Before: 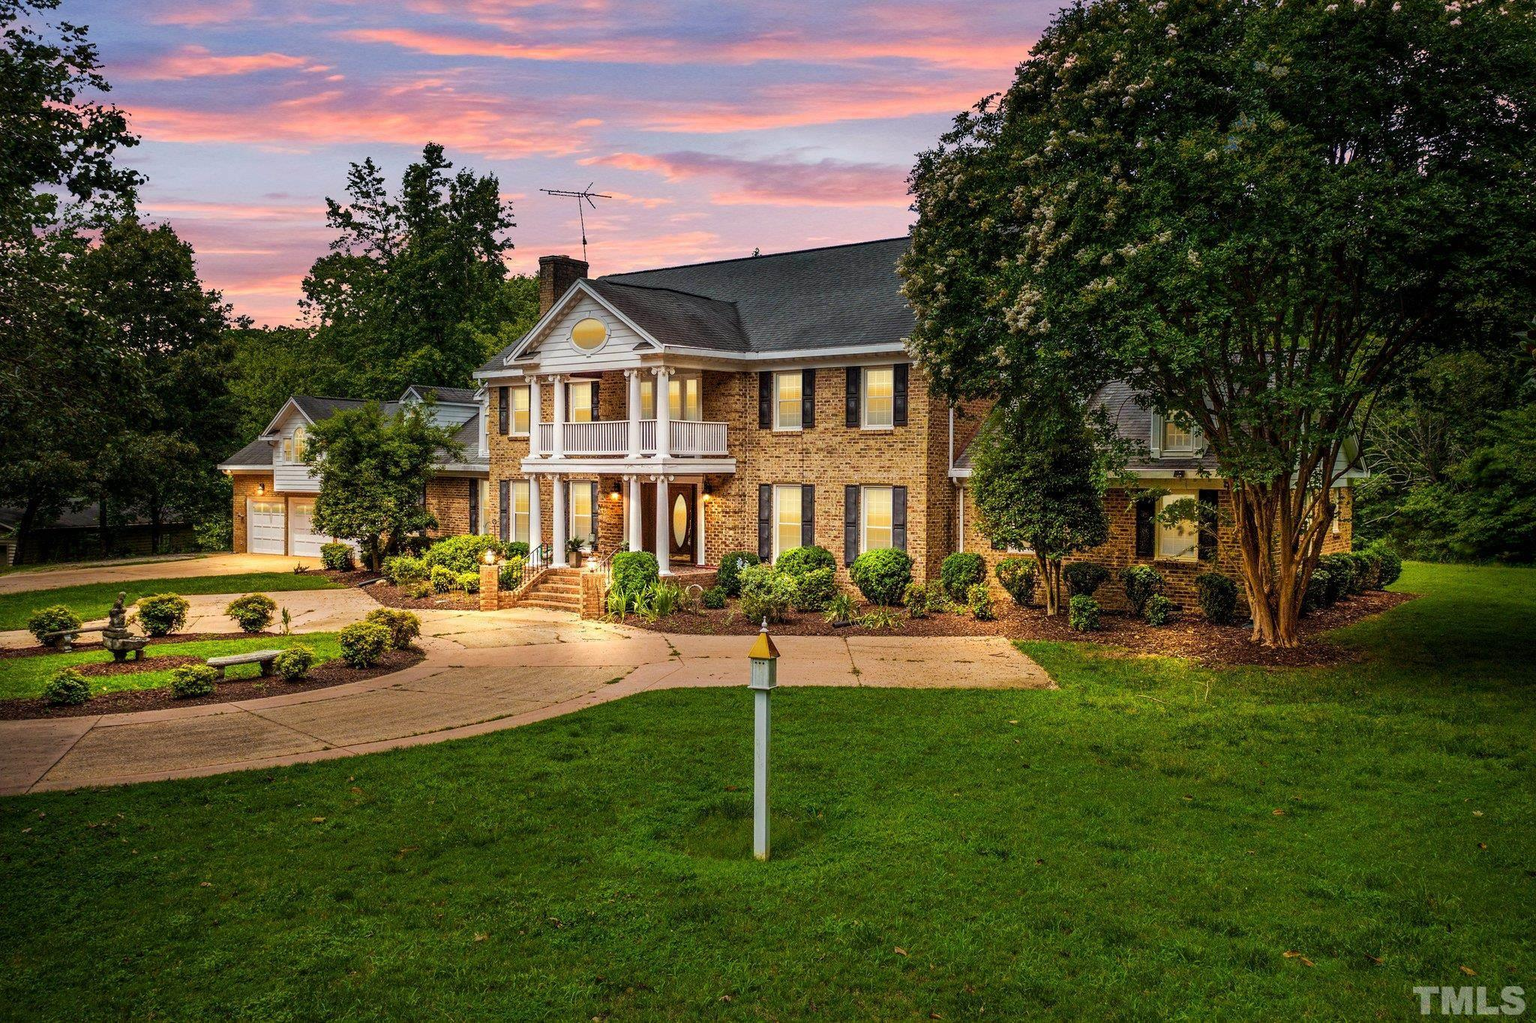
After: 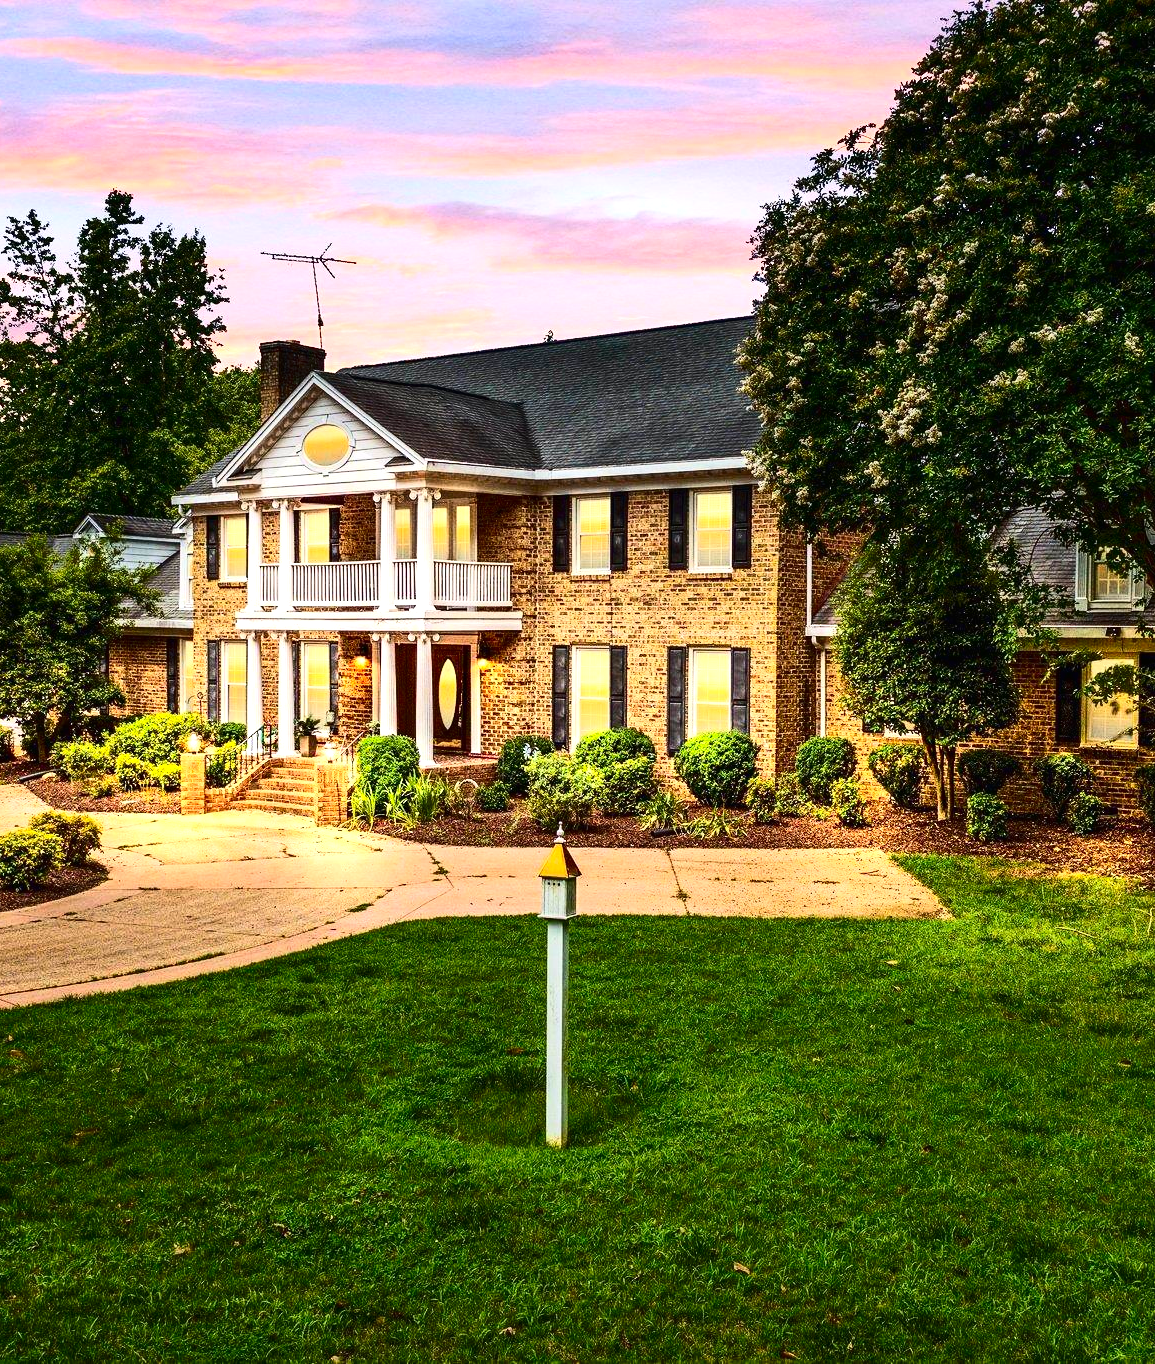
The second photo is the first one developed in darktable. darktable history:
crop and rotate: left 22.447%, right 21.107%
contrast brightness saturation: contrast 0.302, brightness -0.082, saturation 0.174
exposure: black level correction -0.002, exposure 0.71 EV, compensate exposure bias true, compensate highlight preservation false
